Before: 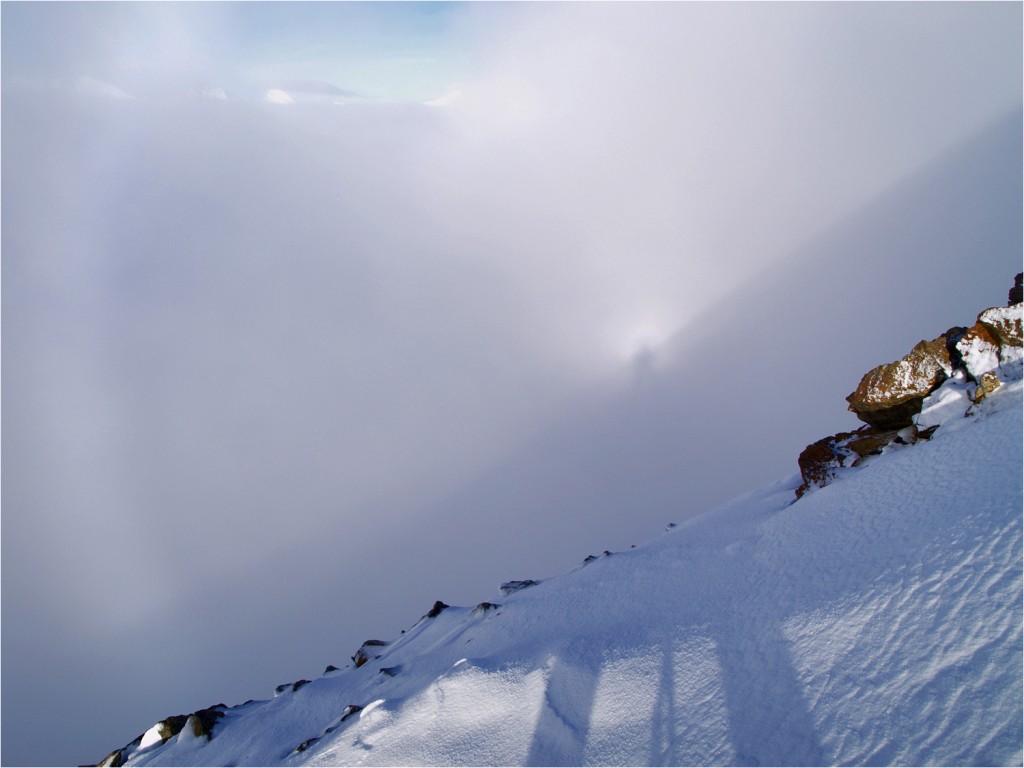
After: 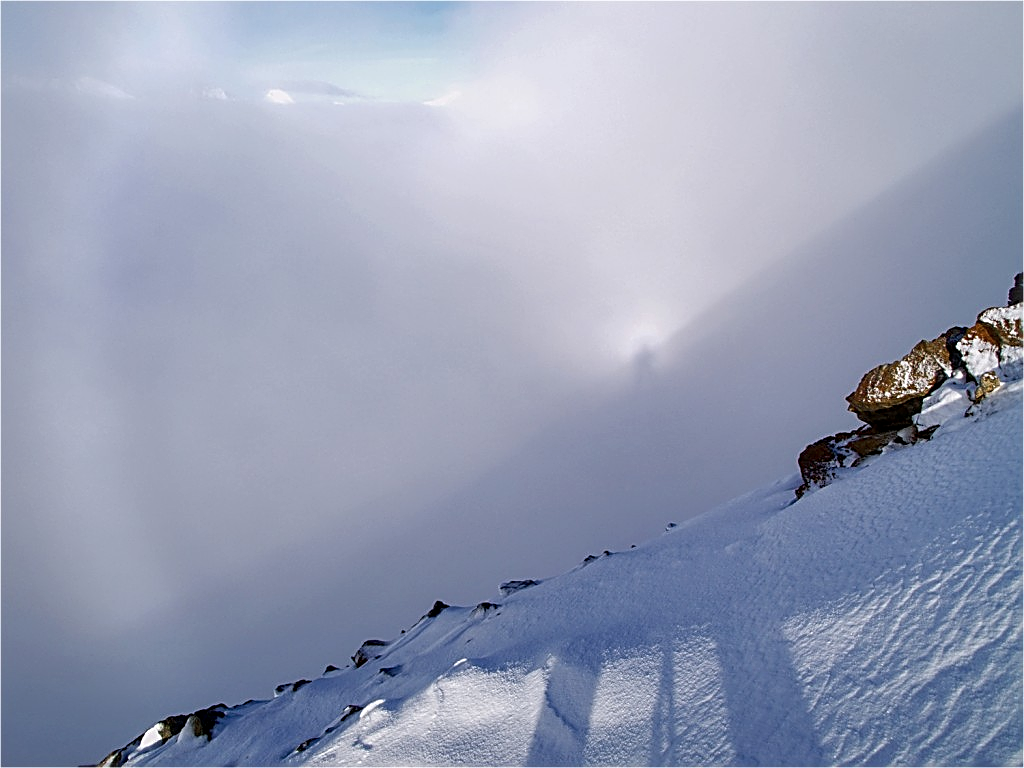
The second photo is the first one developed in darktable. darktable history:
sharpen: amount 1
local contrast: on, module defaults
